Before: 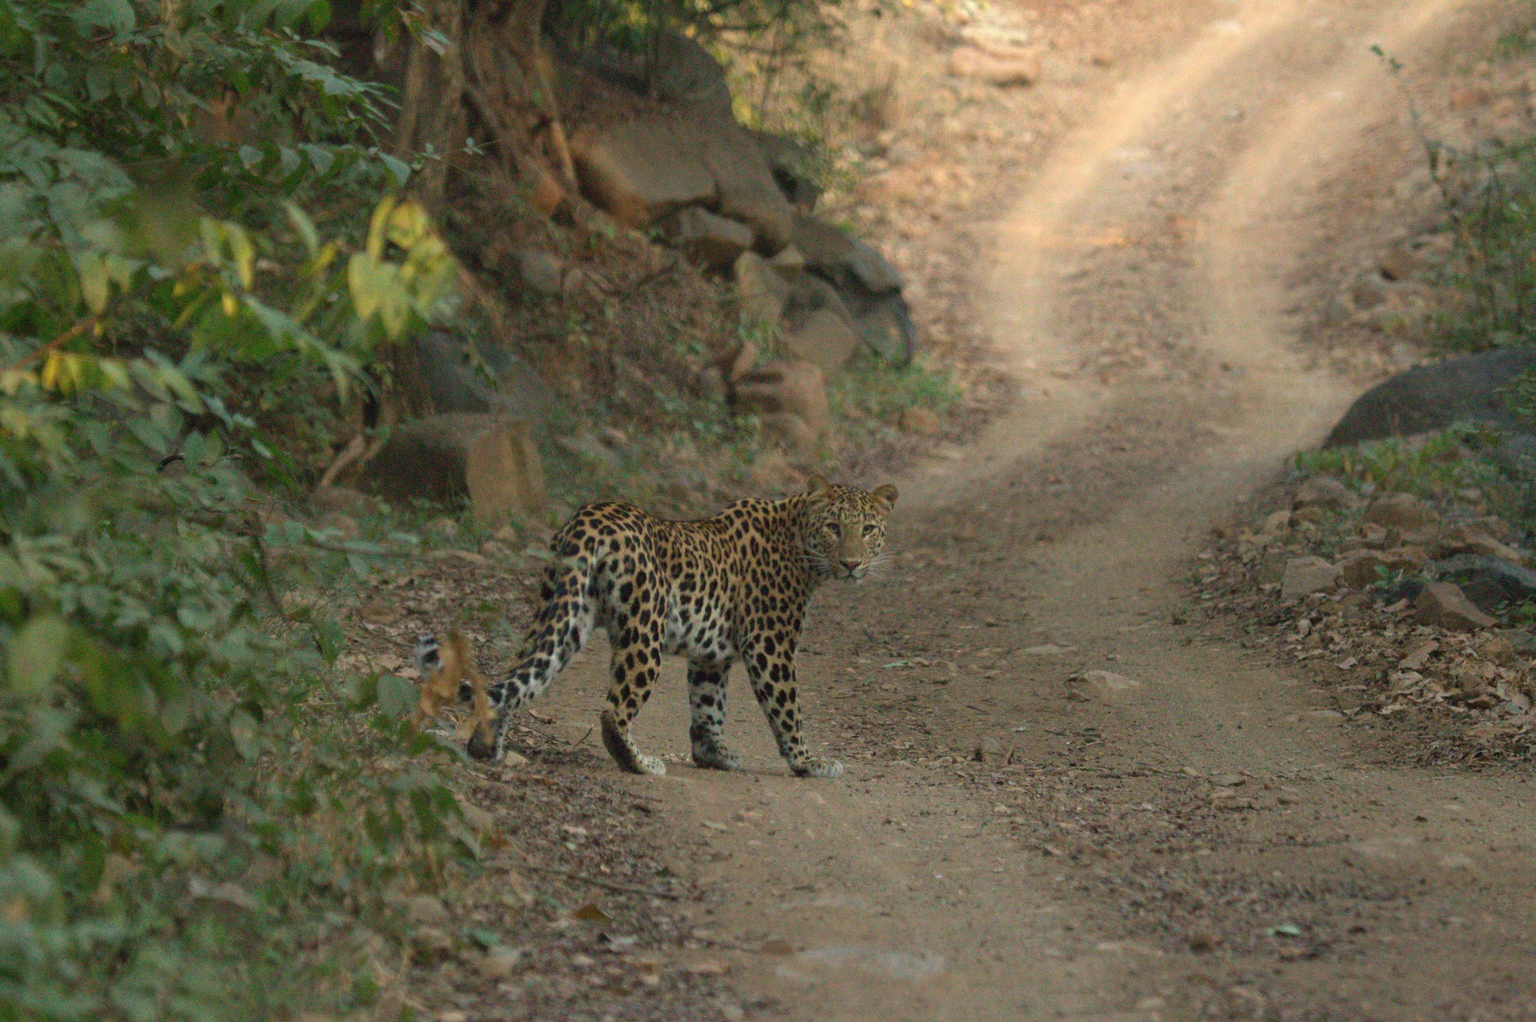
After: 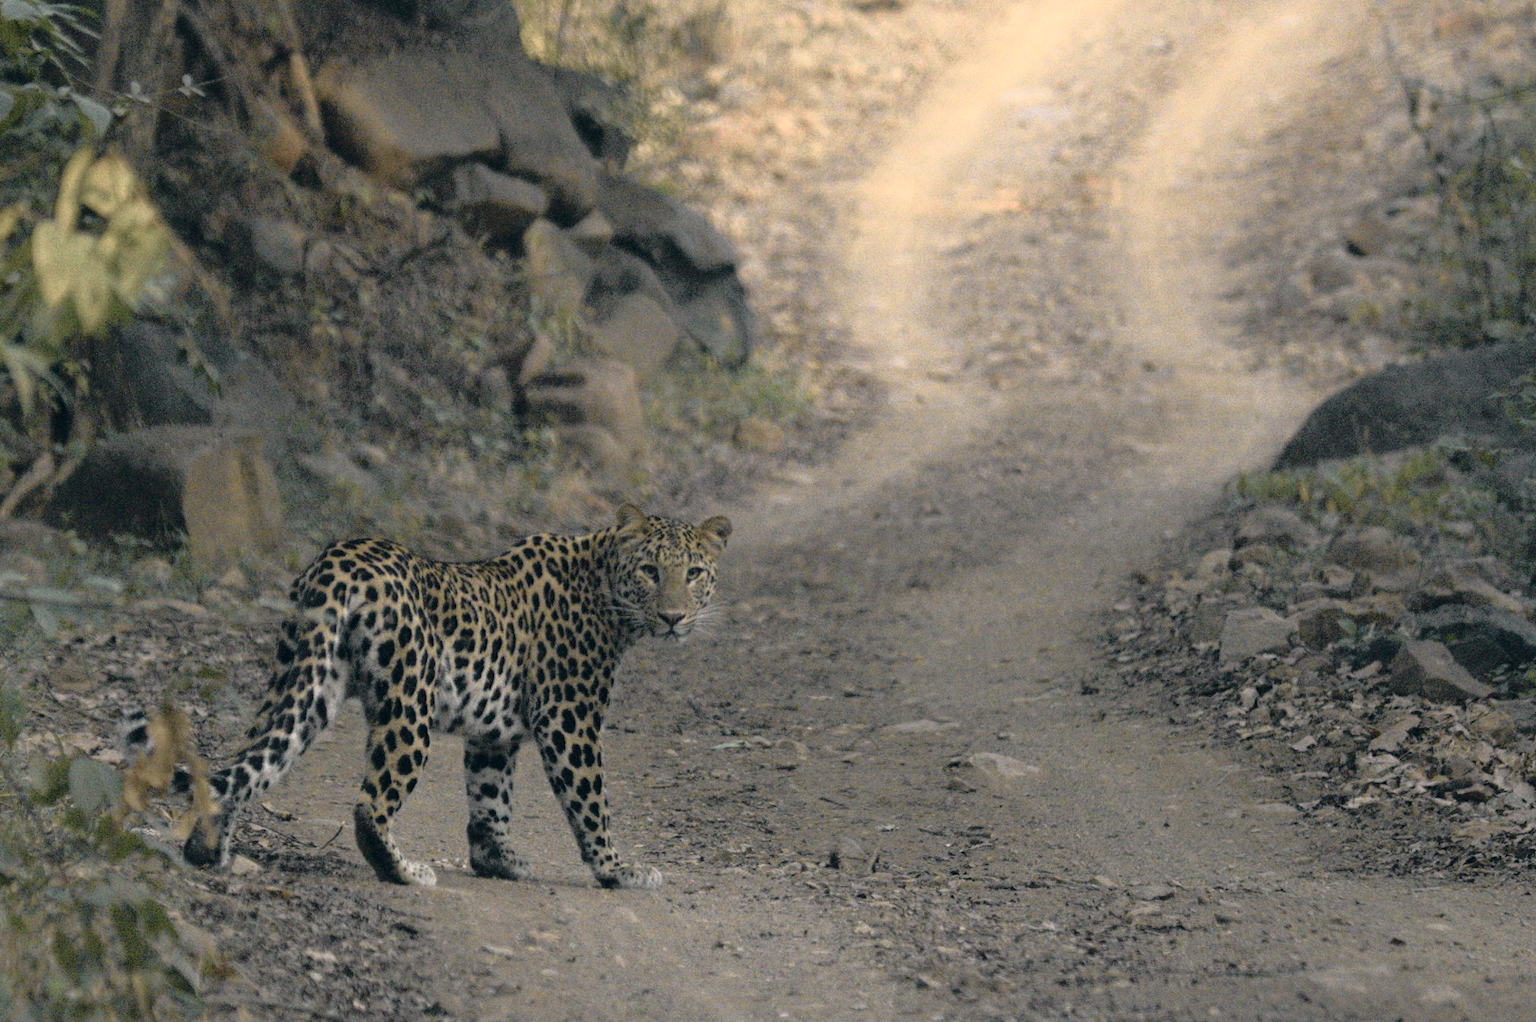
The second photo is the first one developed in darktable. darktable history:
color correction: highlights a* 5.45, highlights b* 5.29, shadows a* -4.47, shadows b* -5.23
tone curve: curves: ch0 [(0, 0.009) (0.105, 0.08) (0.195, 0.18) (0.283, 0.316) (0.384, 0.434) (0.485, 0.531) (0.638, 0.69) (0.81, 0.872) (1, 0.977)]; ch1 [(0, 0) (0.161, 0.092) (0.35, 0.33) (0.379, 0.401) (0.456, 0.469) (0.502, 0.5) (0.525, 0.514) (0.586, 0.617) (0.635, 0.655) (1, 1)]; ch2 [(0, 0) (0.371, 0.362) (0.437, 0.437) (0.48, 0.49) (0.53, 0.515) (0.56, 0.571) (0.622, 0.606) (1, 1)], color space Lab, independent channels, preserve colors none
crop and rotate: left 21.033%, top 7.765%, right 0.345%, bottom 13.585%
contrast brightness saturation: contrast 0.101, saturation -0.358
